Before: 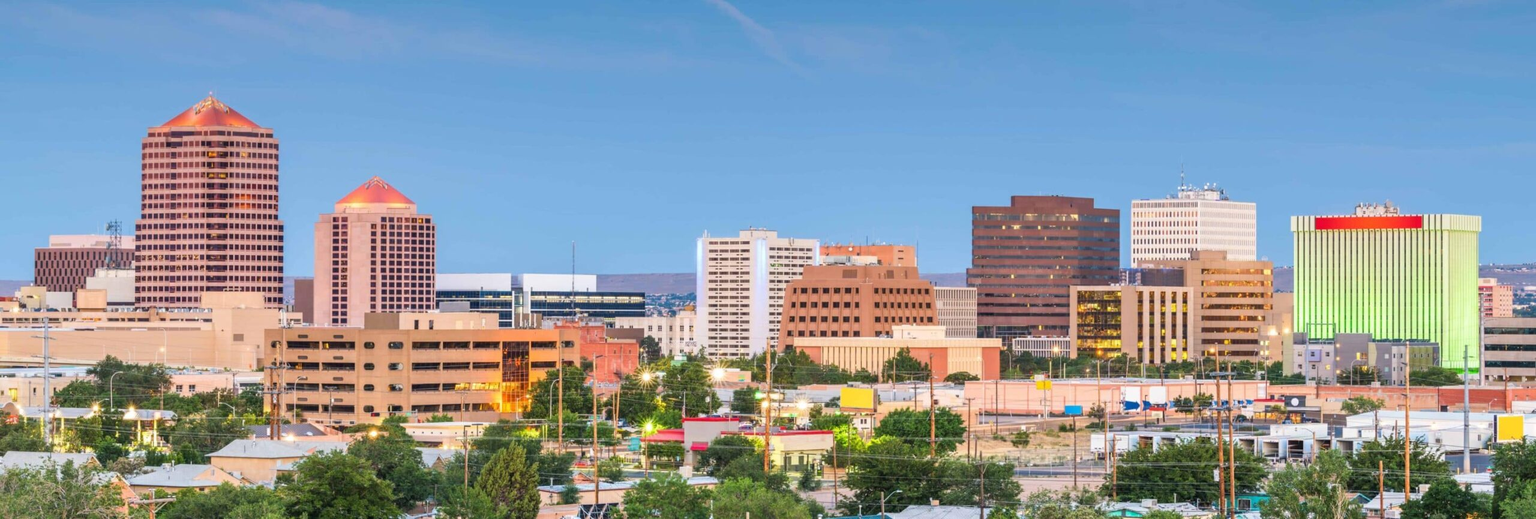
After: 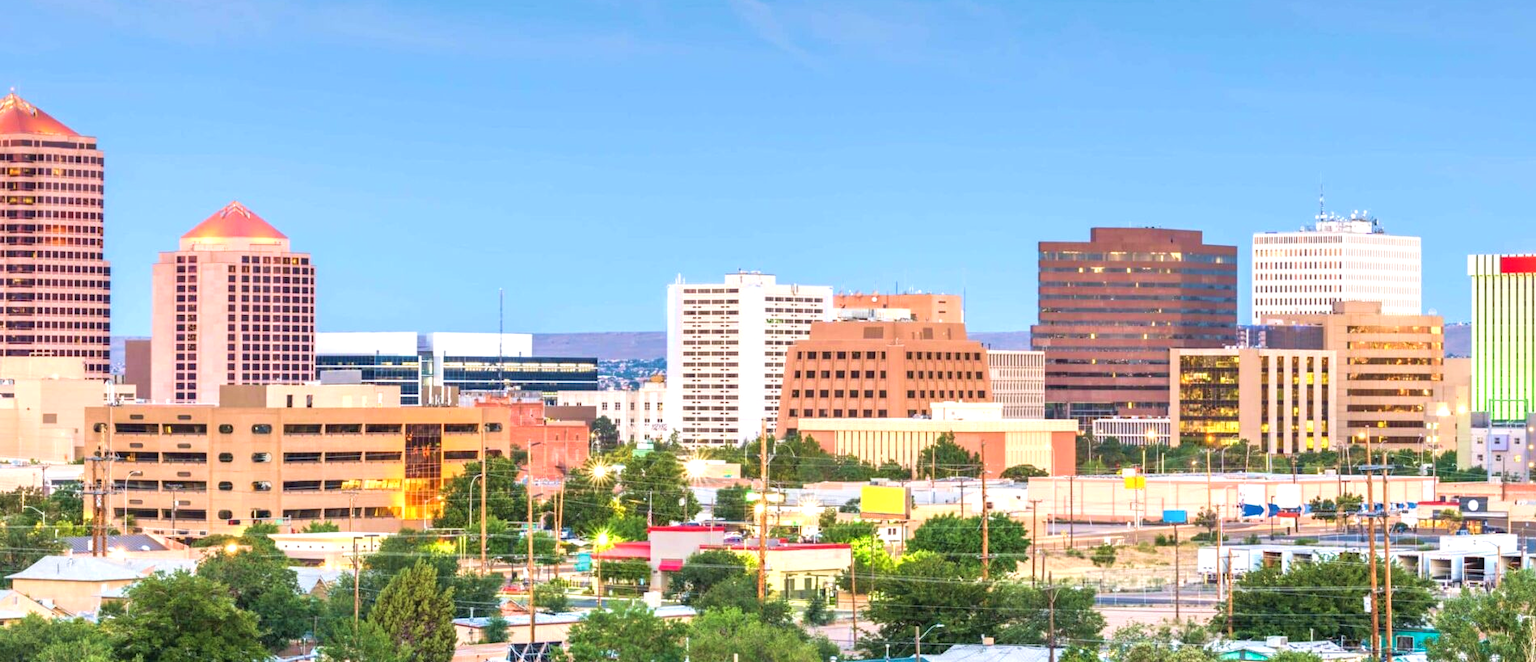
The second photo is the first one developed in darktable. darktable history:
exposure: exposure 0.574 EV, compensate highlight preservation false
crop and rotate: left 13.15%, top 5.251%, right 12.609%
velvia: on, module defaults
white balance: red 0.986, blue 1.01
